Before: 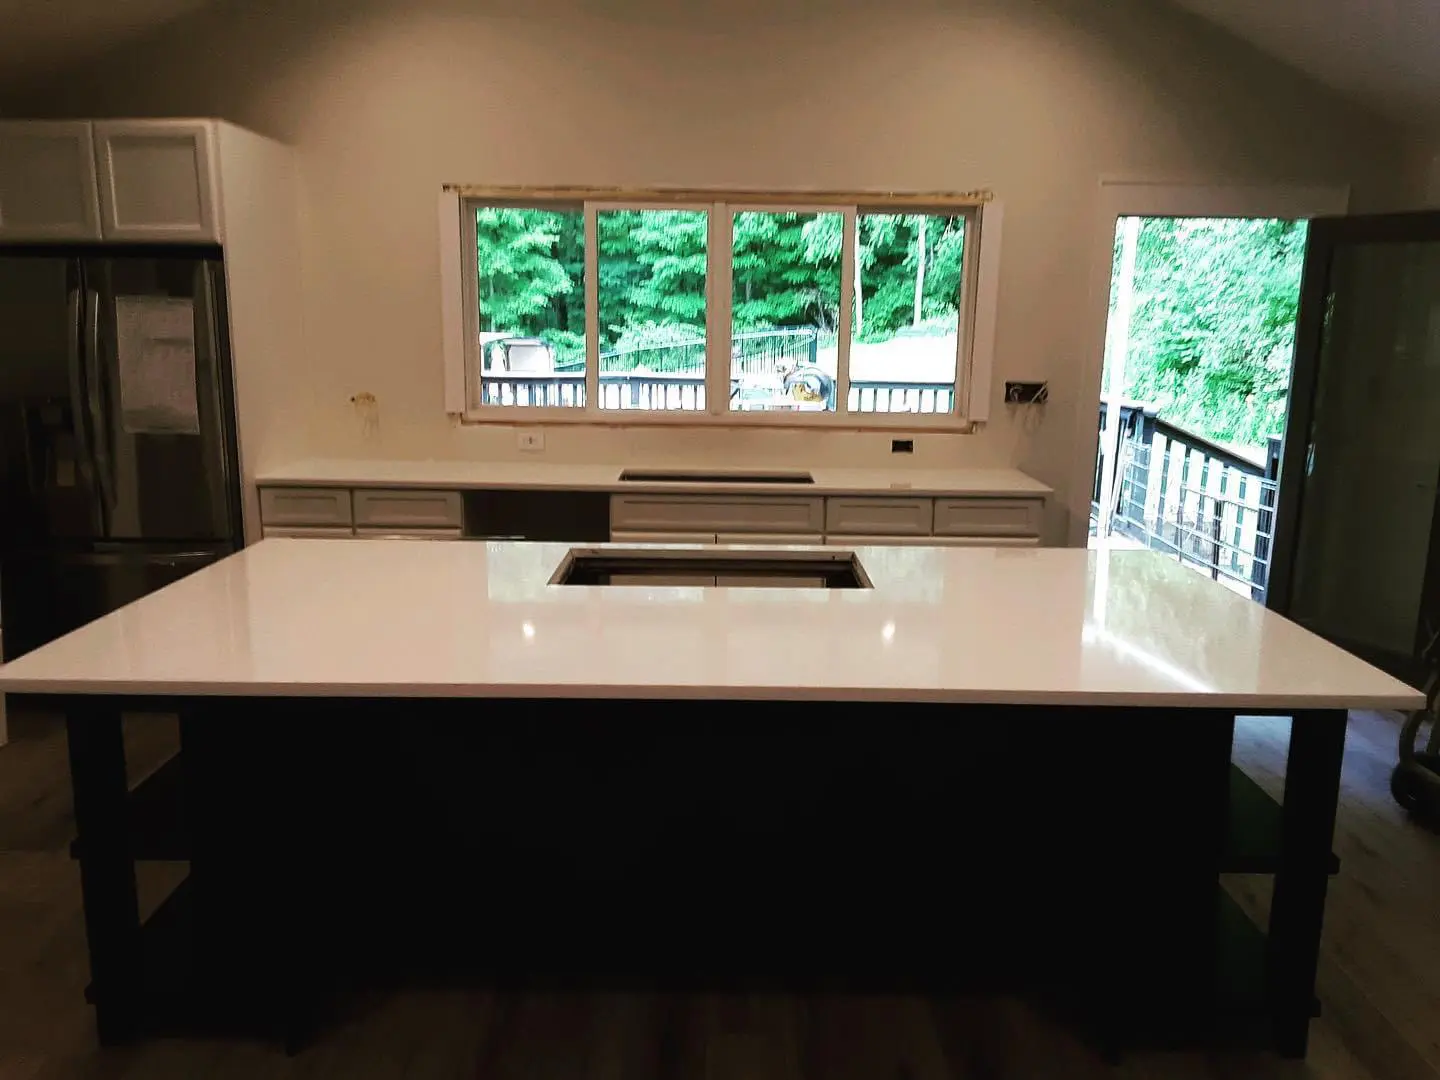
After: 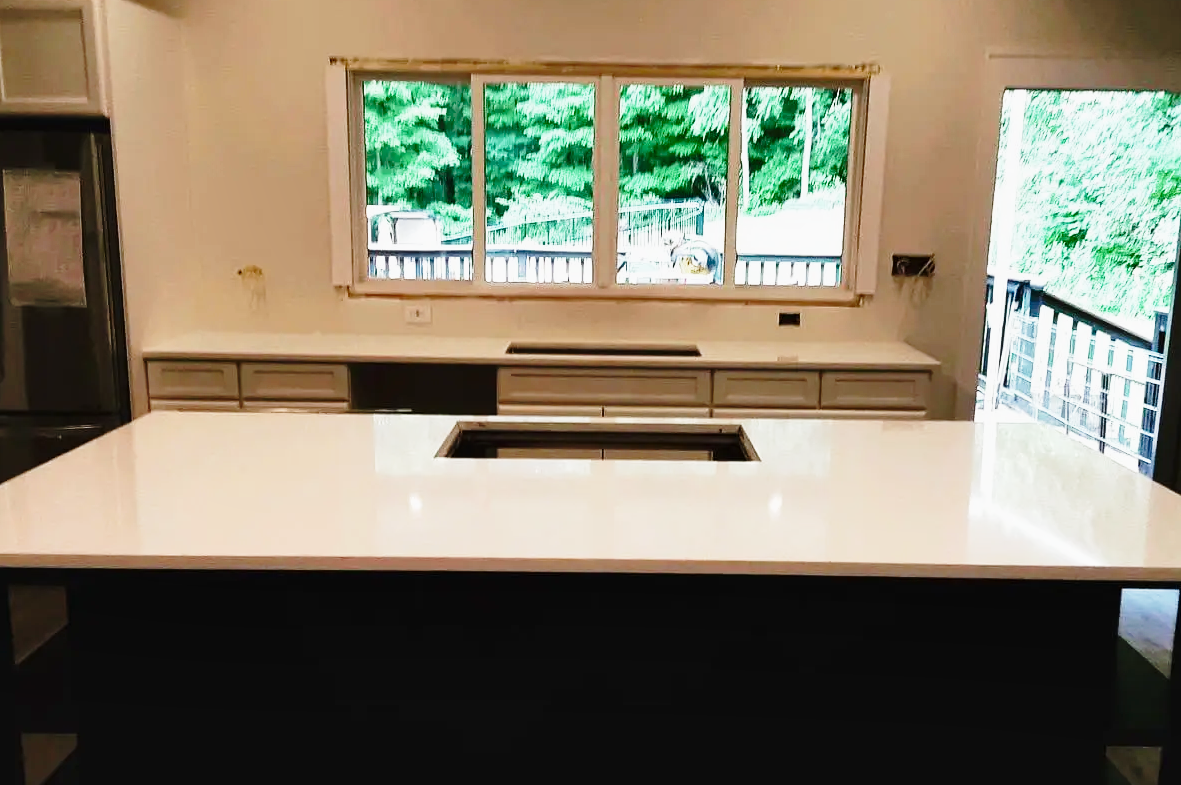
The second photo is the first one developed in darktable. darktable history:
base curve: curves: ch0 [(0, 0) (0.028, 0.03) (0.121, 0.232) (0.46, 0.748) (0.859, 0.968) (1, 1)], preserve colors none
shadows and highlights: shadows 43.71, white point adjustment -1.46, soften with gaussian
crop: left 7.856%, top 11.836%, right 10.12%, bottom 15.387%
